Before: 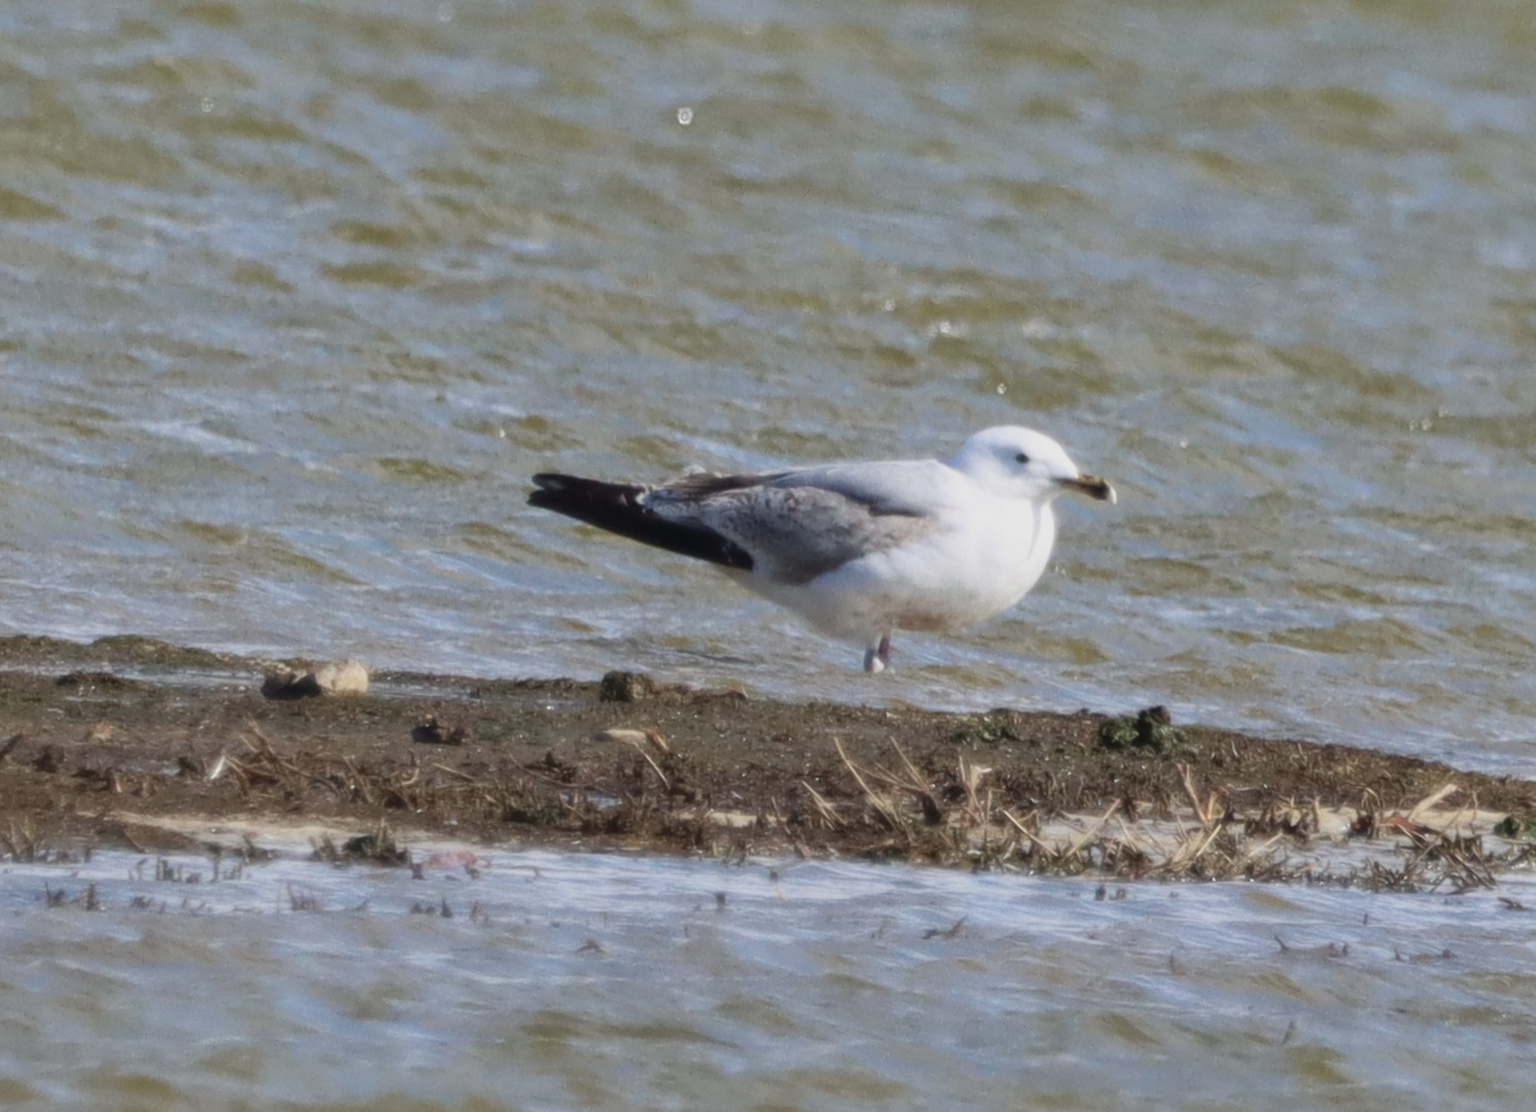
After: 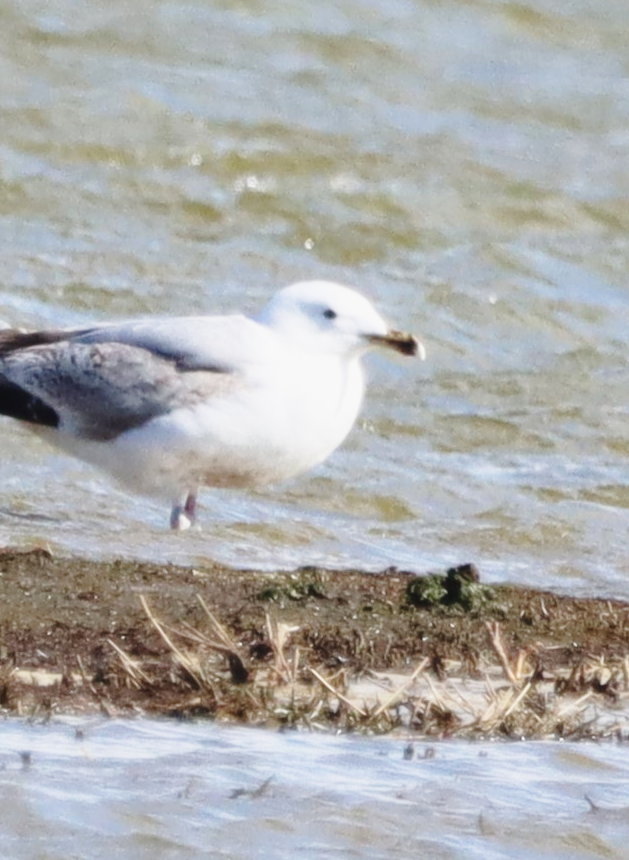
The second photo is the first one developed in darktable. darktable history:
base curve: curves: ch0 [(0, 0) (0.028, 0.03) (0.121, 0.232) (0.46, 0.748) (0.859, 0.968) (1, 1)], preserve colors none
crop: left 45.309%, top 13.259%, right 14.074%, bottom 10.019%
